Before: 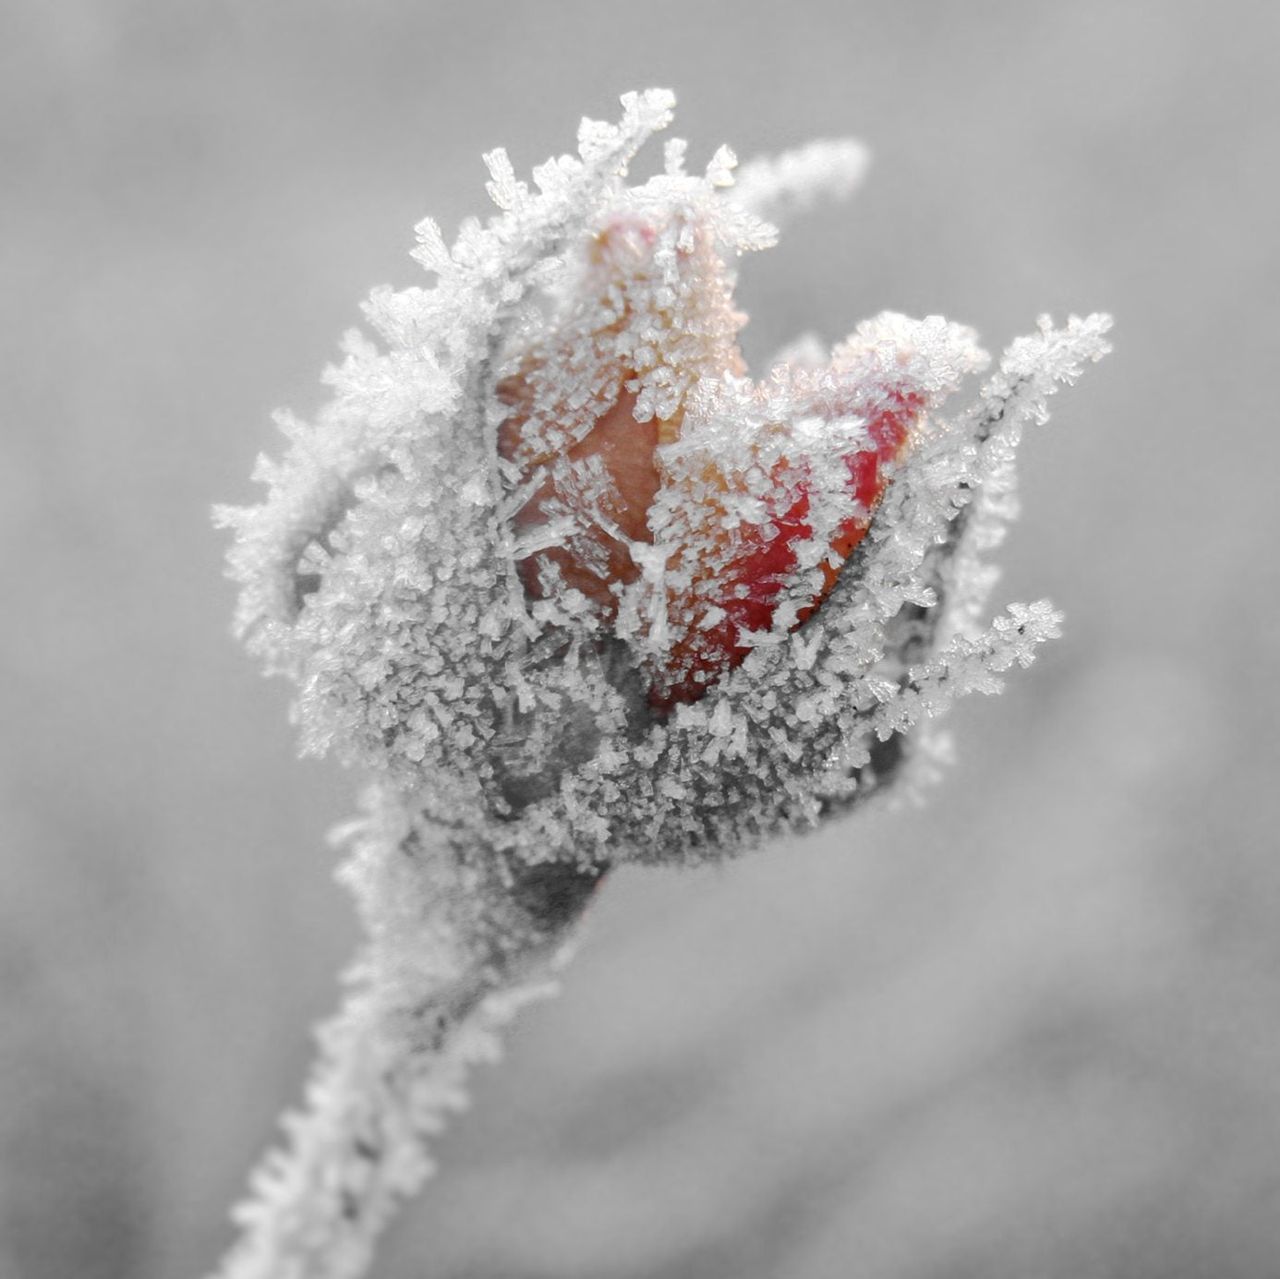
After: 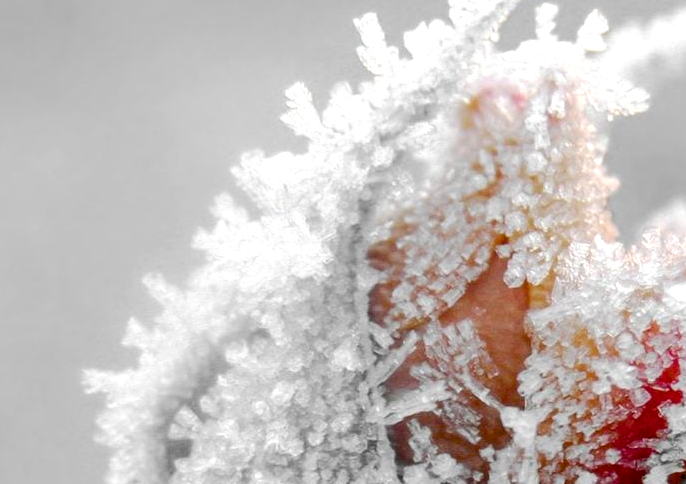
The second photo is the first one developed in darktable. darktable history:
crop: left 10.121%, top 10.631%, right 36.218%, bottom 51.526%
color balance rgb: global offset › luminance -0.51%, perceptual saturation grading › global saturation 27.53%, perceptual saturation grading › highlights -25%, perceptual saturation grading › shadows 25%, perceptual brilliance grading › highlights 6.62%, perceptual brilliance grading › mid-tones 17.07%, perceptual brilliance grading › shadows -5.23%
